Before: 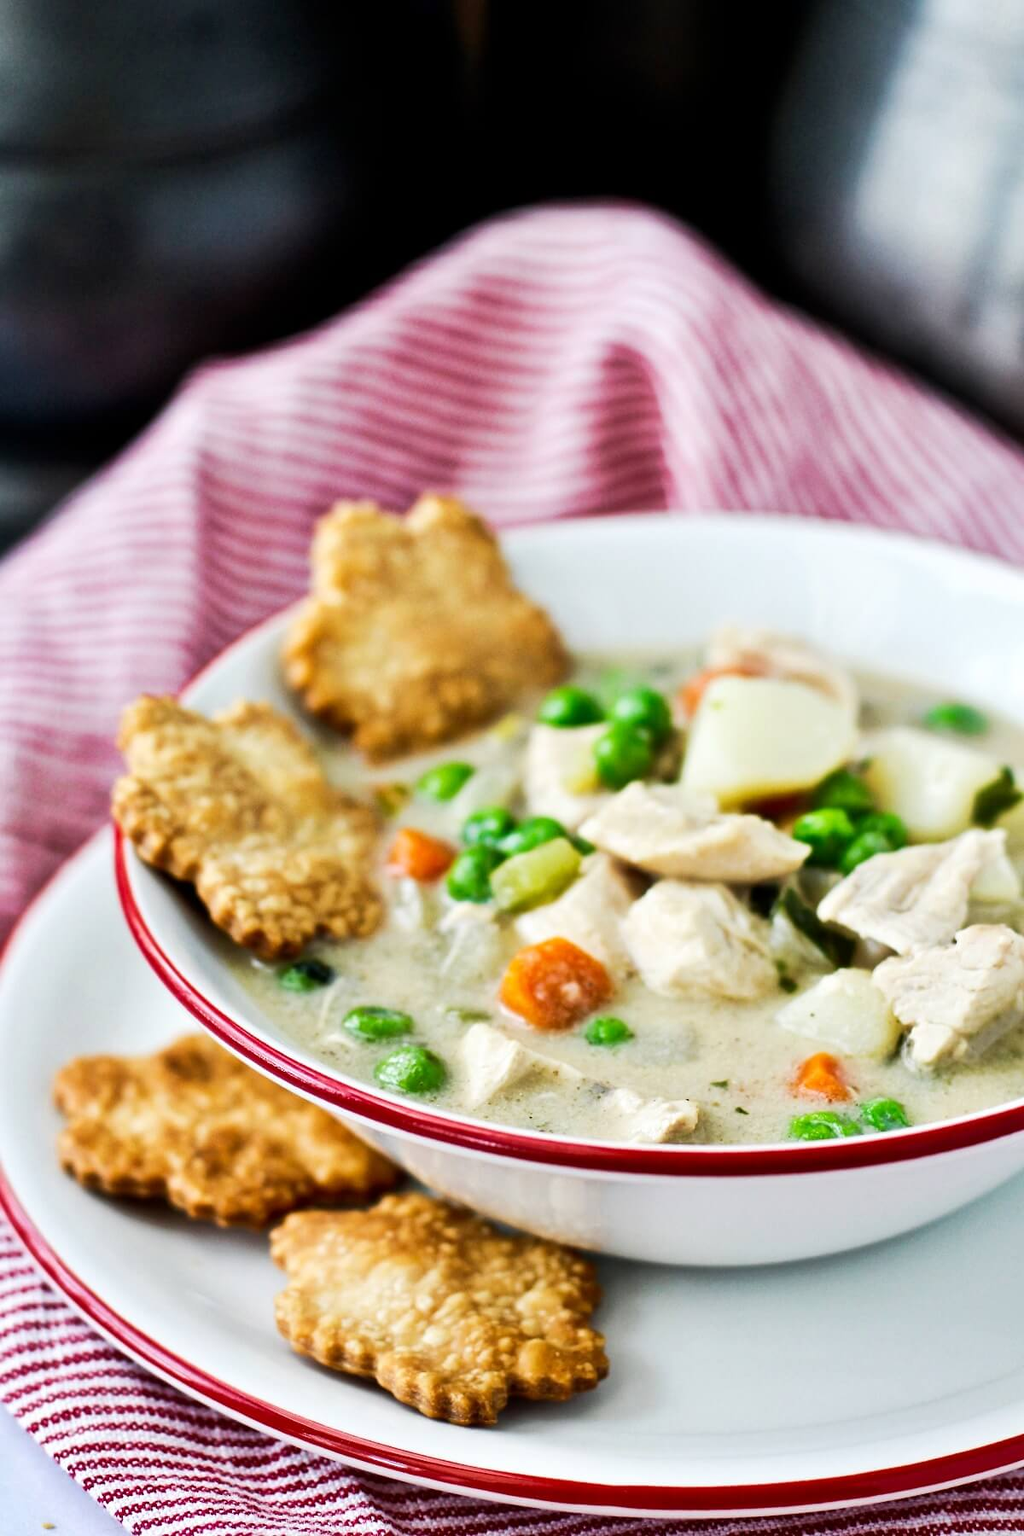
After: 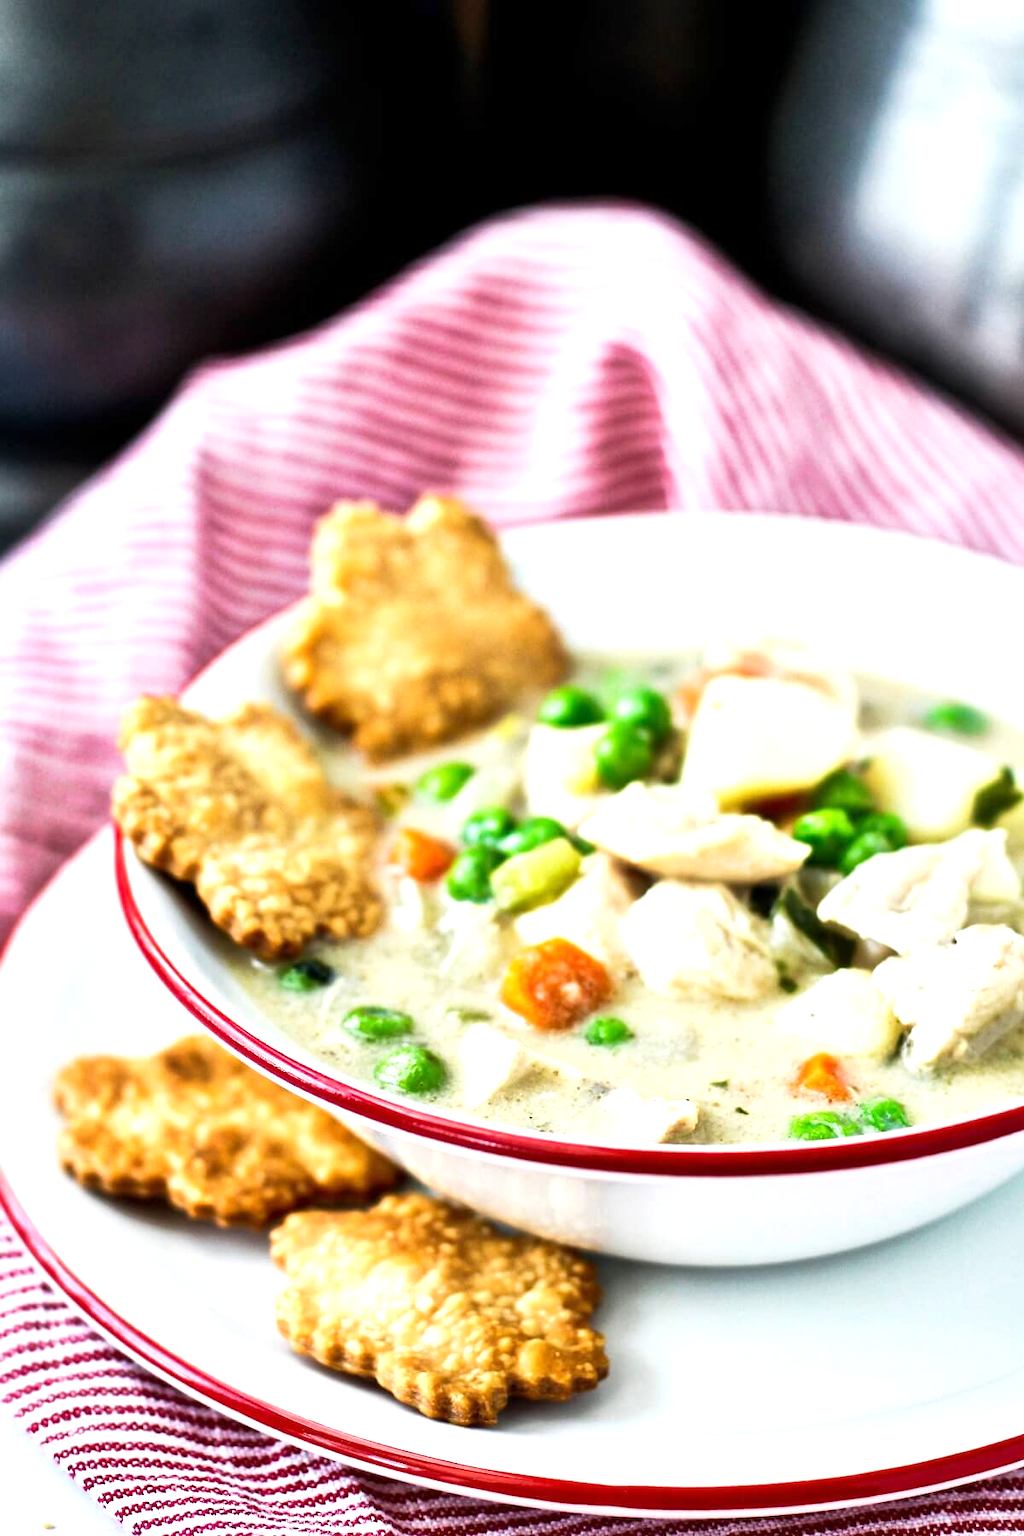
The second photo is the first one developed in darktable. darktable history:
exposure: exposure 0.671 EV, compensate highlight preservation false
